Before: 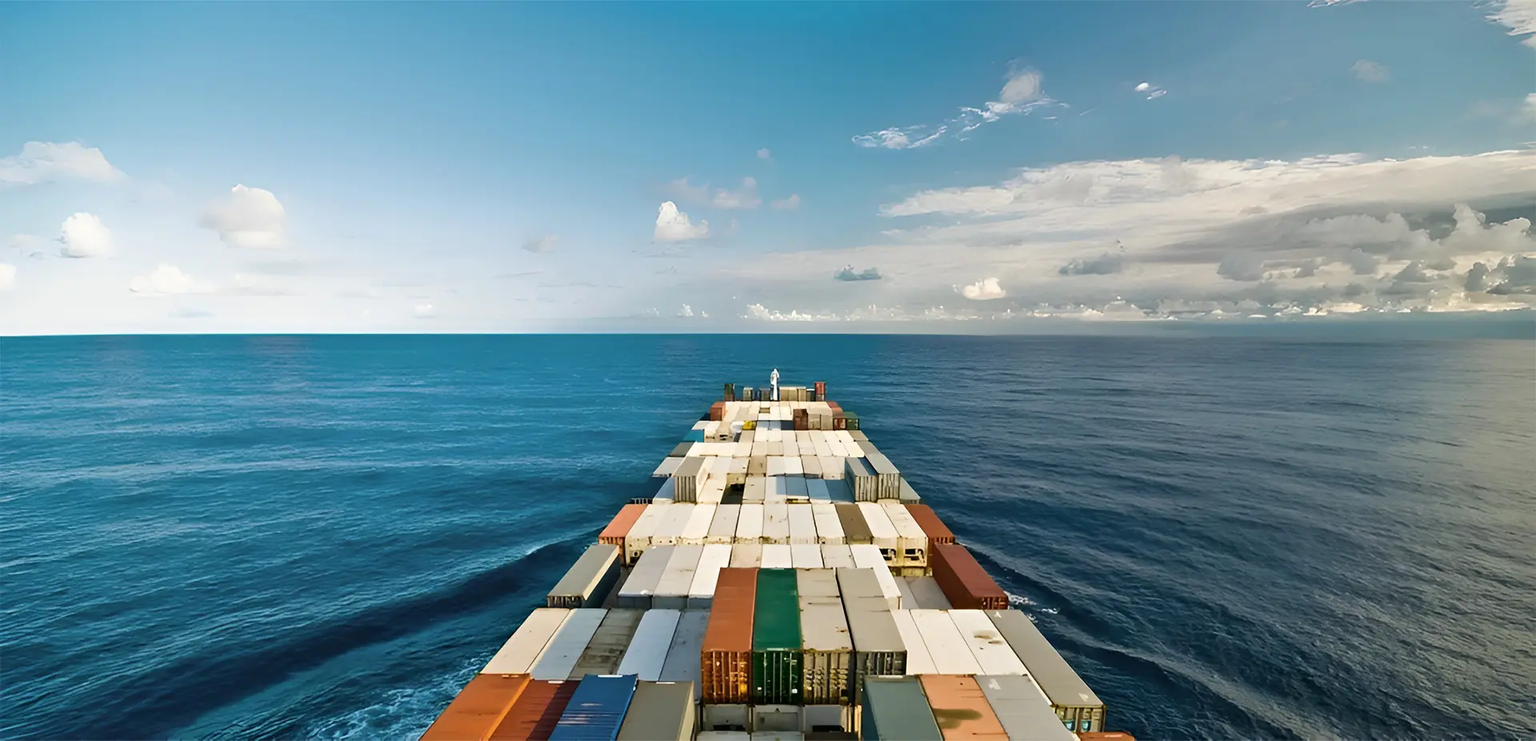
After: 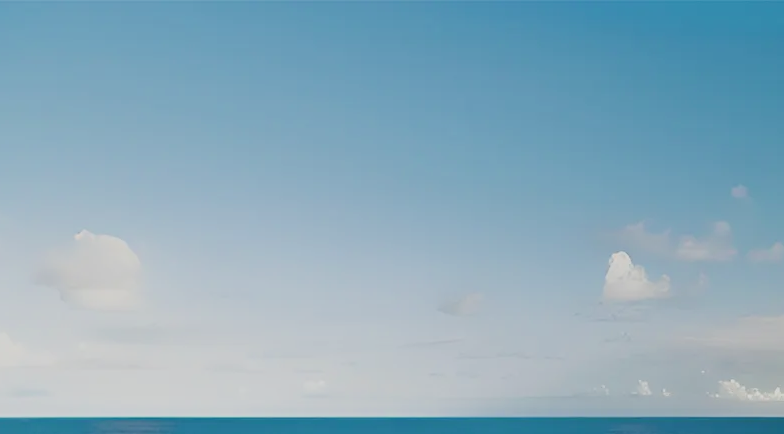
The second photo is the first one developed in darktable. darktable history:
crop and rotate: left 11.204%, top 0.081%, right 47.96%, bottom 52.986%
filmic rgb: black relative exposure -7.65 EV, white relative exposure 4.56 EV, hardness 3.61
